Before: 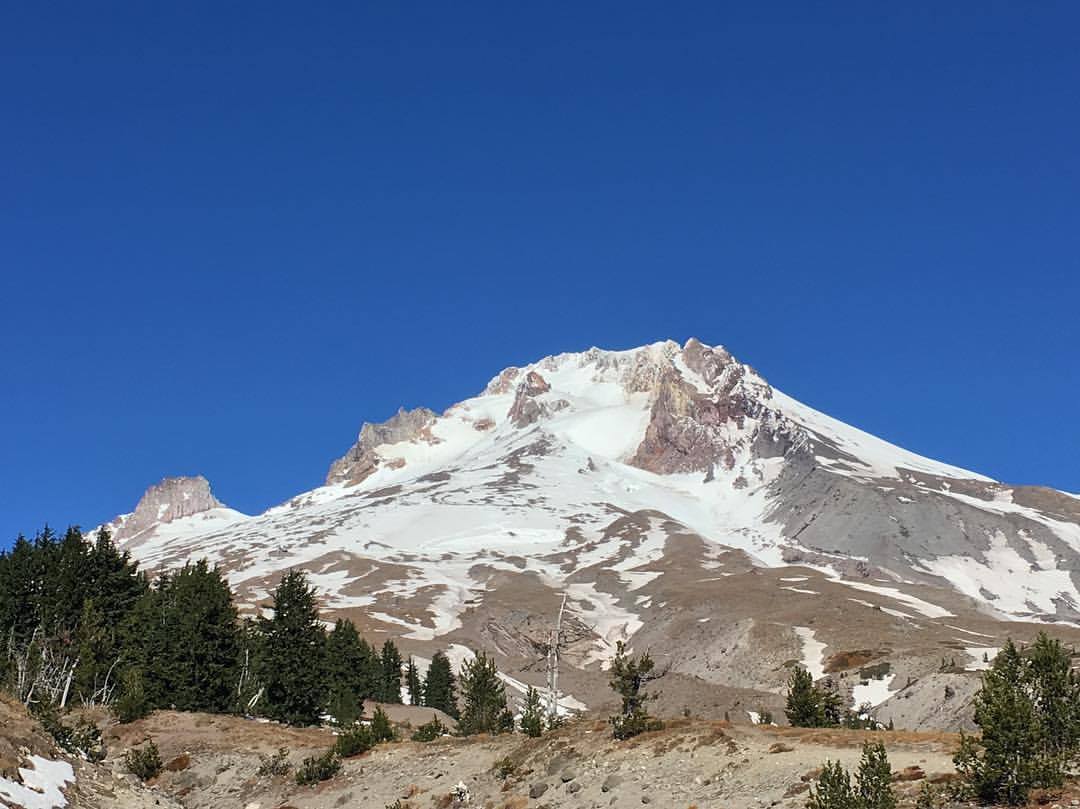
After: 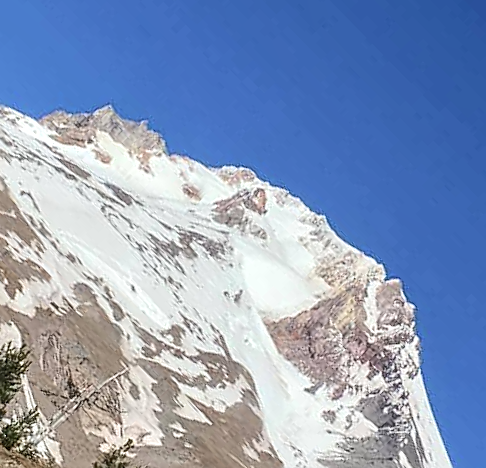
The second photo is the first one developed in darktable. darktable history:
crop and rotate: angle -45.63°, top 16.775%, right 0.877%, bottom 11.649%
local contrast: on, module defaults
sharpen: on, module defaults
tone curve: curves: ch0 [(0, 0) (0.003, 0.09) (0.011, 0.095) (0.025, 0.097) (0.044, 0.108) (0.069, 0.117) (0.1, 0.129) (0.136, 0.151) (0.177, 0.185) (0.224, 0.229) (0.277, 0.299) (0.335, 0.379) (0.399, 0.469) (0.468, 0.55) (0.543, 0.629) (0.623, 0.702) (0.709, 0.775) (0.801, 0.85) (0.898, 0.91) (1, 1)], color space Lab, independent channels, preserve colors none
